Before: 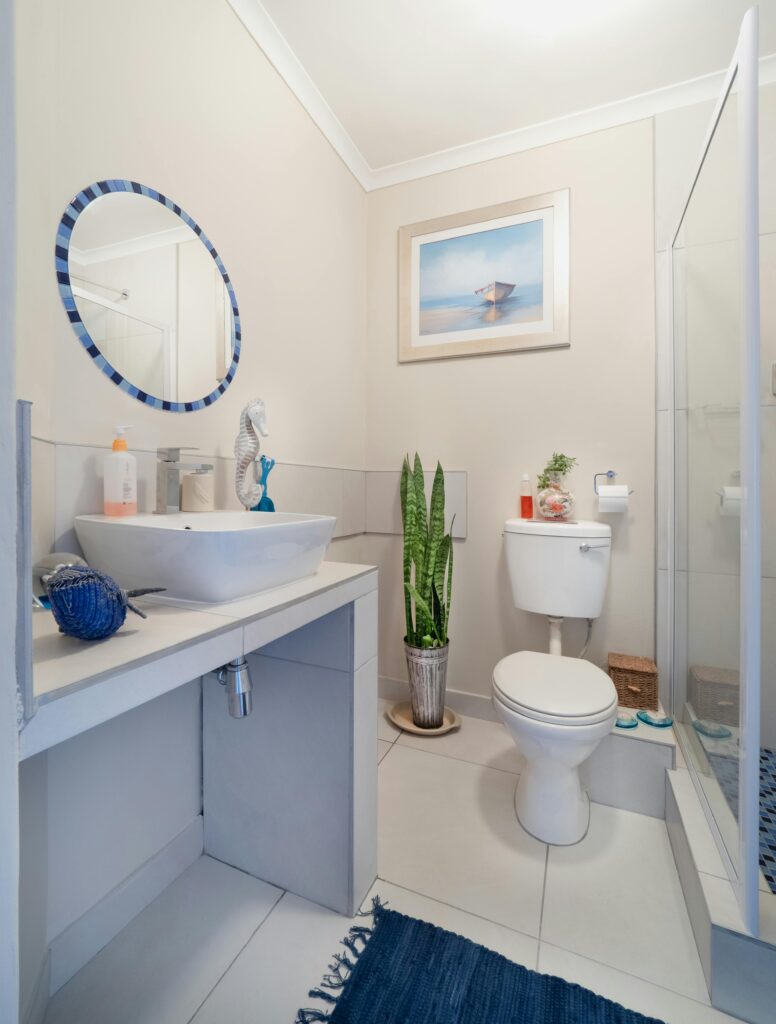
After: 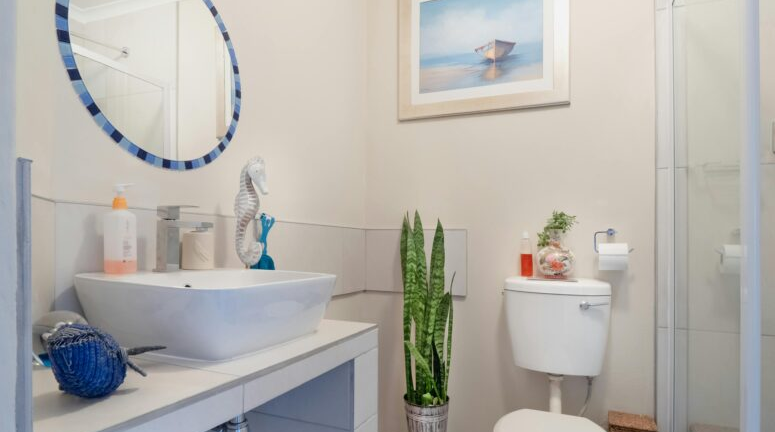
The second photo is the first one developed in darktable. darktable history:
crop and rotate: top 23.66%, bottom 34.121%
